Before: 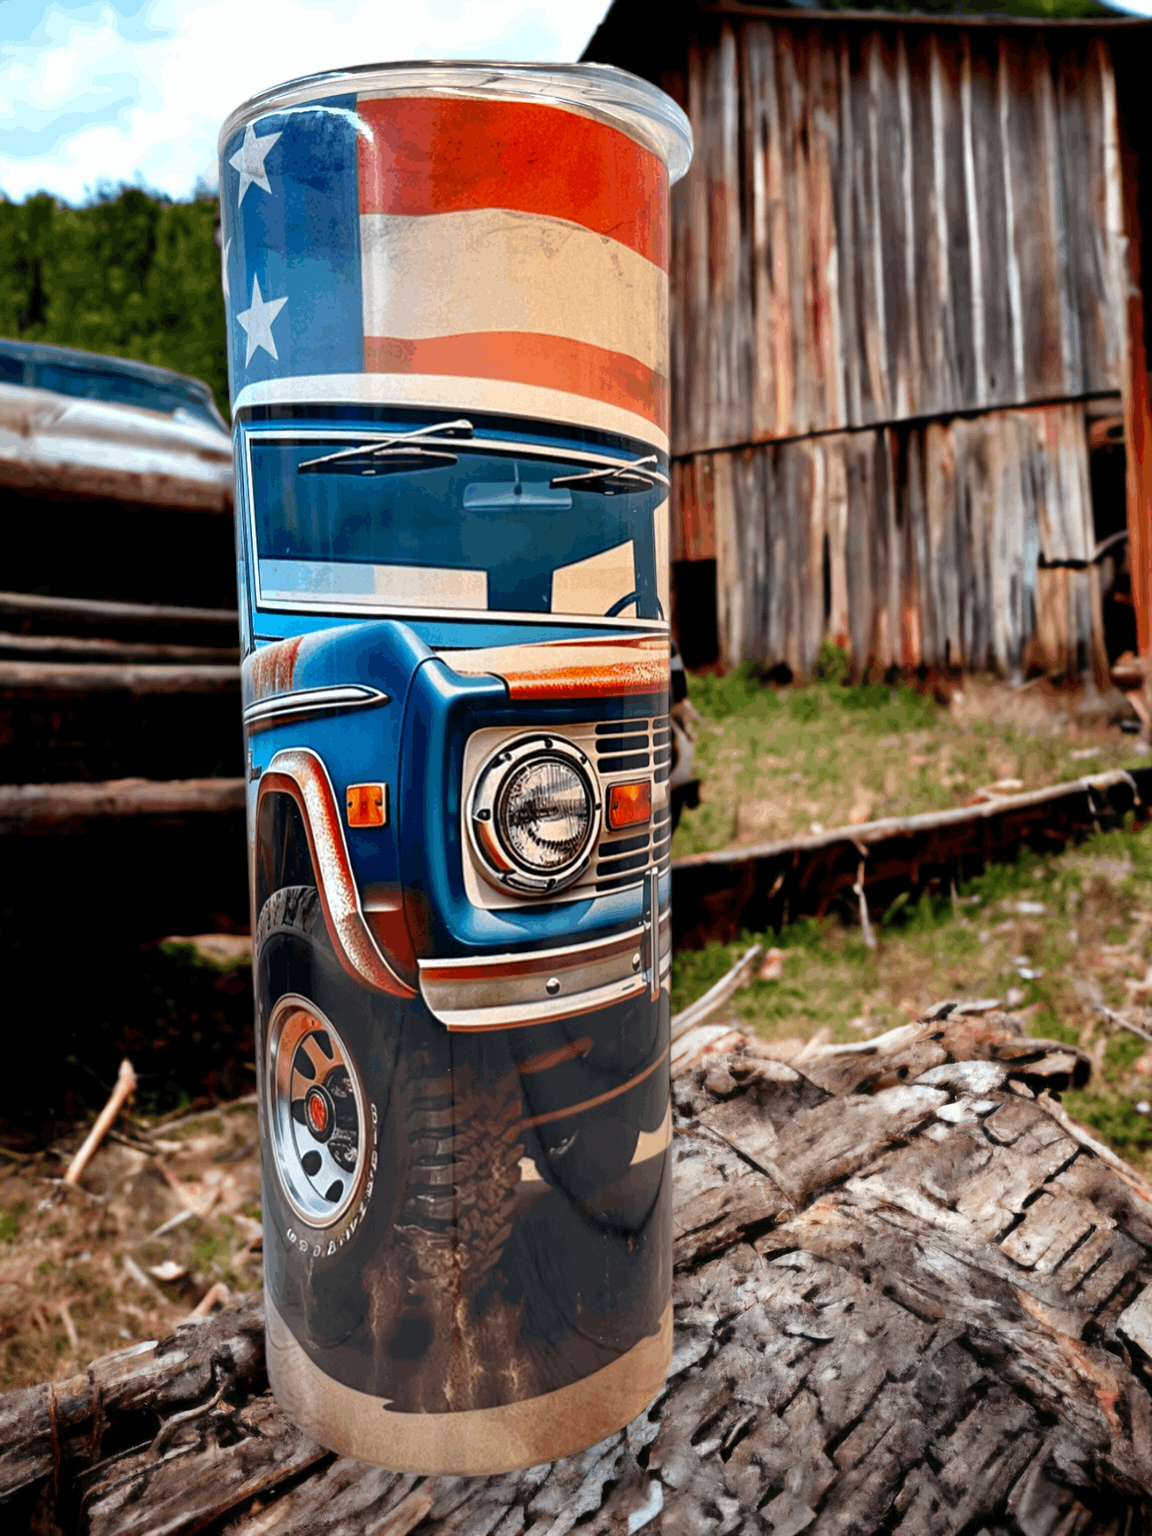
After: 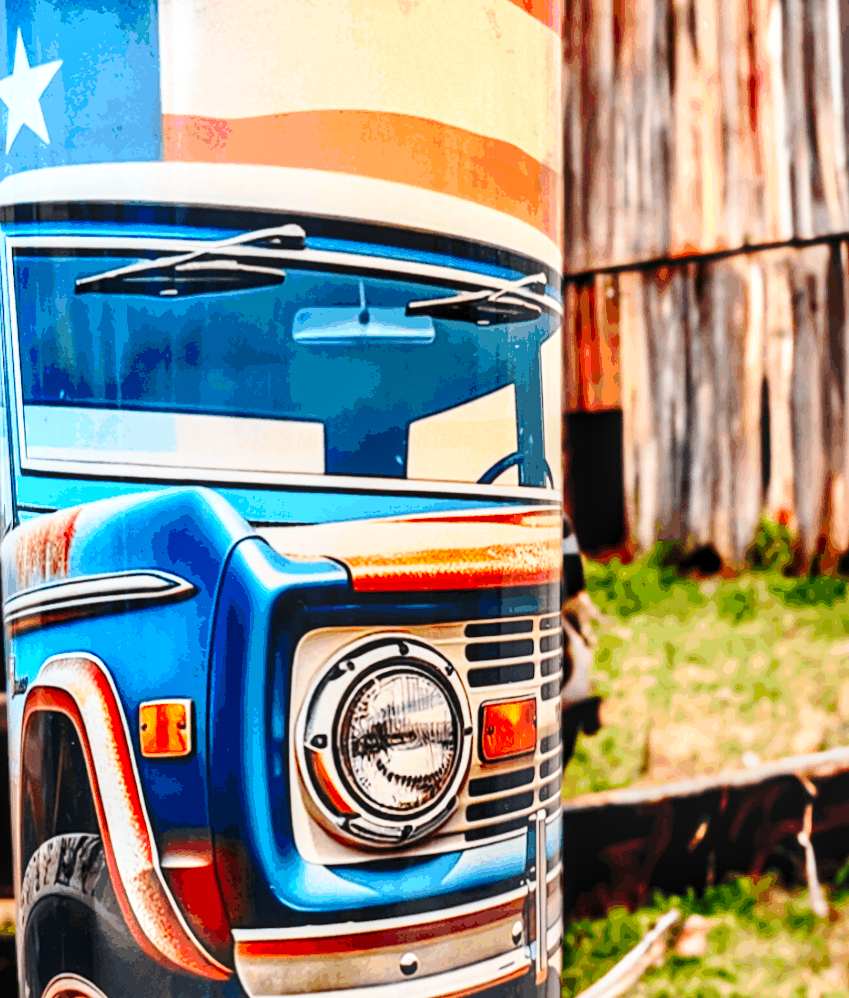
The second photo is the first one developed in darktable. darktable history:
contrast brightness saturation: contrast 0.2, brightness 0.16, saturation 0.22
crop: left 20.932%, top 15.471%, right 21.848%, bottom 34.081%
shadows and highlights: shadows 37.27, highlights -28.18, soften with gaussian
rotate and perspective: rotation 0.174°, lens shift (vertical) 0.013, lens shift (horizontal) 0.019, shear 0.001, automatic cropping original format, crop left 0.007, crop right 0.991, crop top 0.016, crop bottom 0.997
base curve: curves: ch0 [(0, 0) (0.028, 0.03) (0.121, 0.232) (0.46, 0.748) (0.859, 0.968) (1, 1)], preserve colors none
local contrast: on, module defaults
